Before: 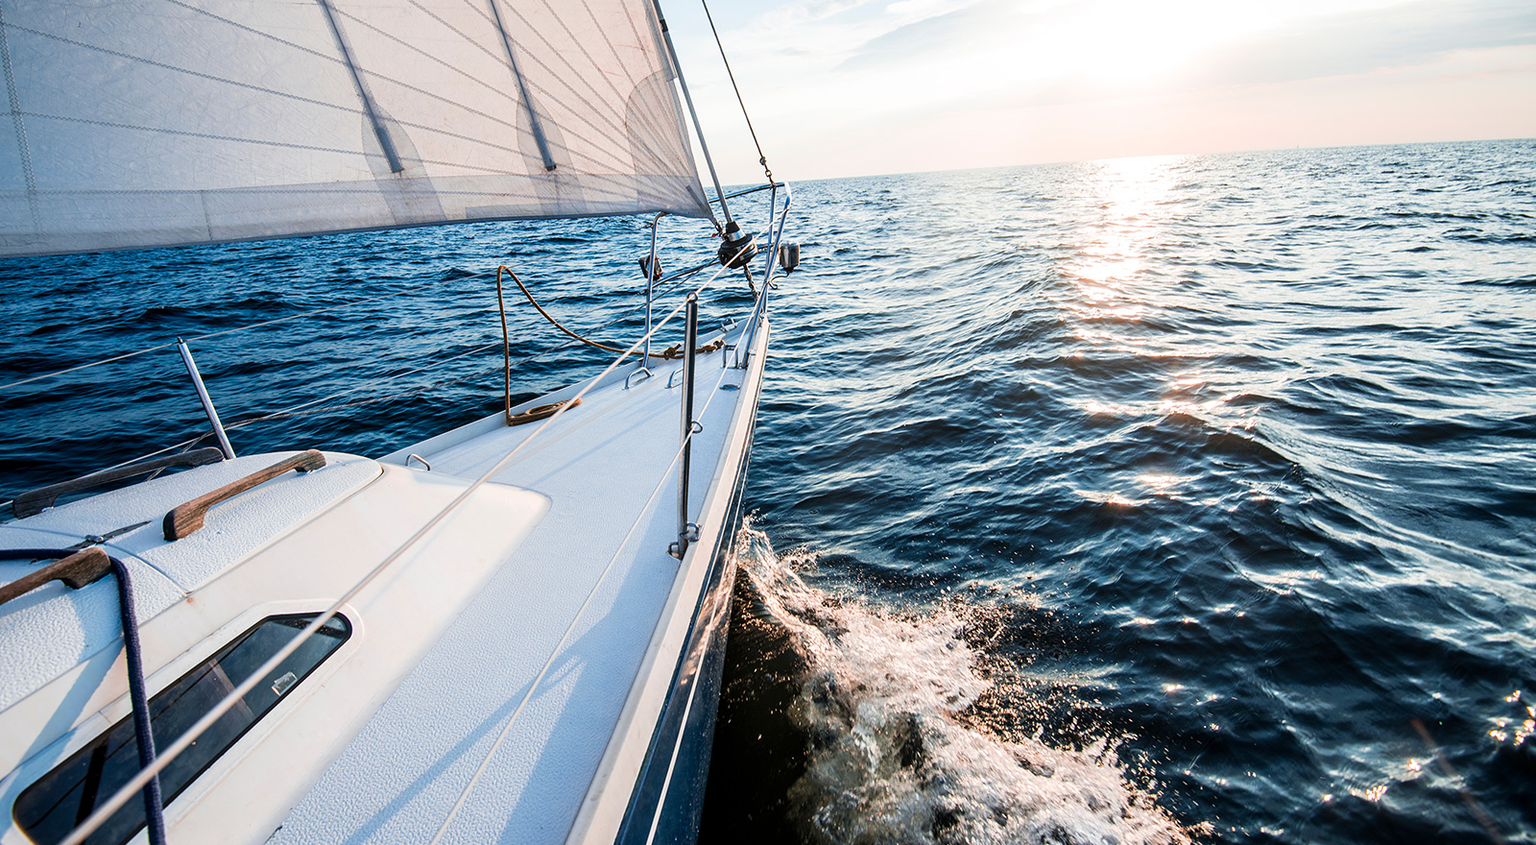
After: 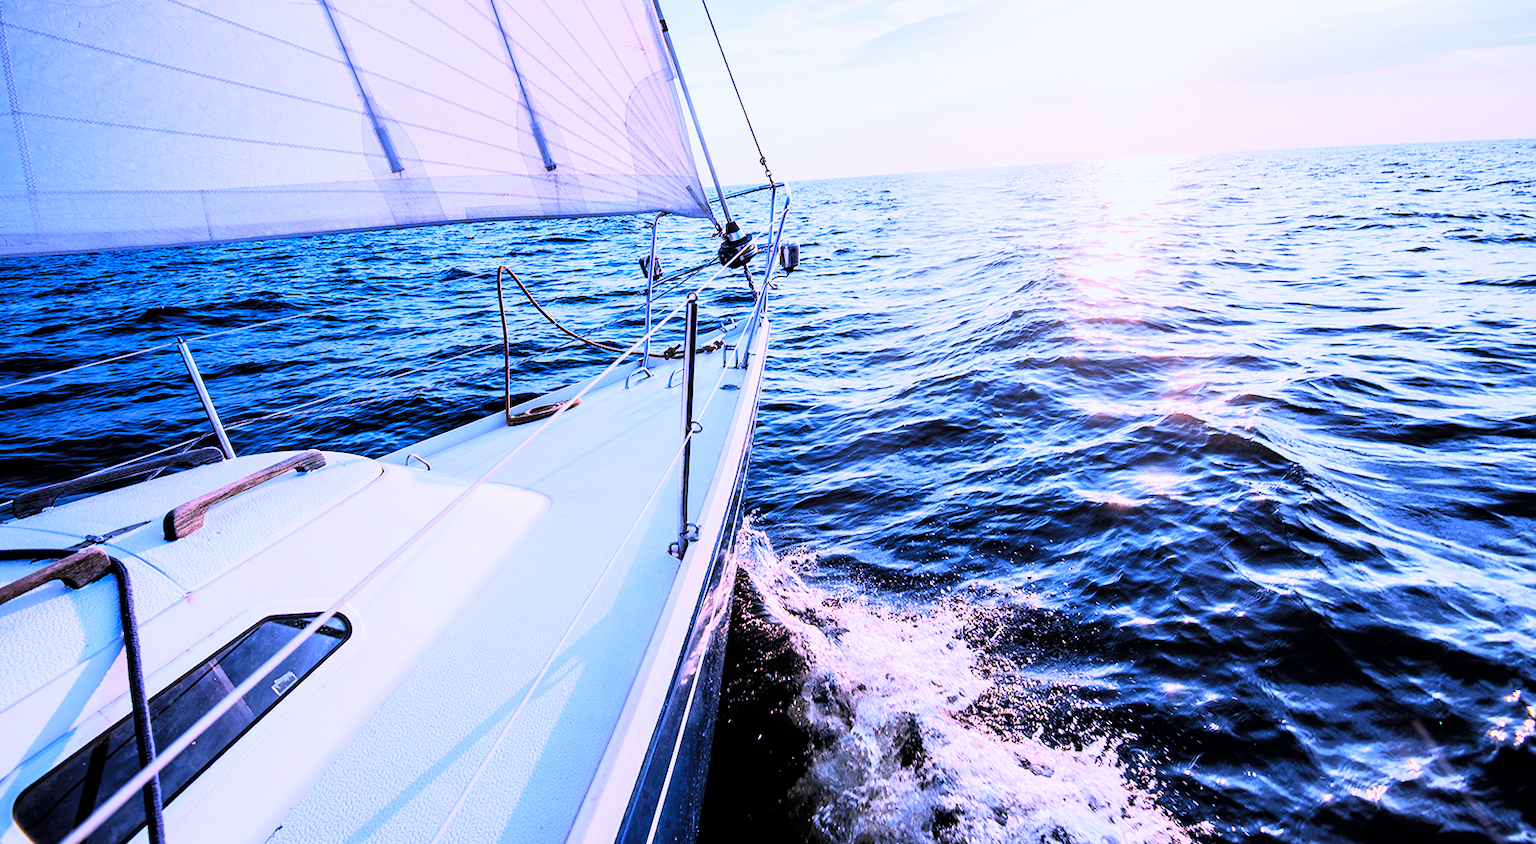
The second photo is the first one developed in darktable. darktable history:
white balance: red 0.98, blue 1.61
tone curve: curves: ch0 [(0, 0) (0.082, 0.02) (0.129, 0.078) (0.275, 0.301) (0.67, 0.809) (1, 1)], color space Lab, linked channels, preserve colors none
